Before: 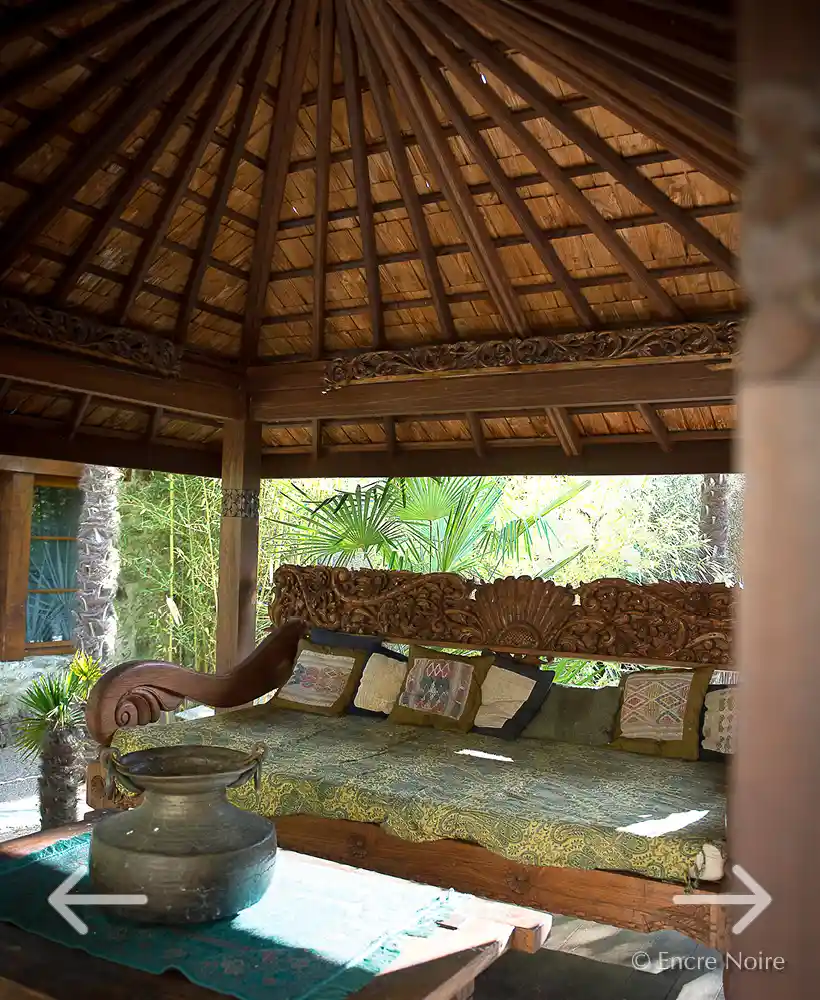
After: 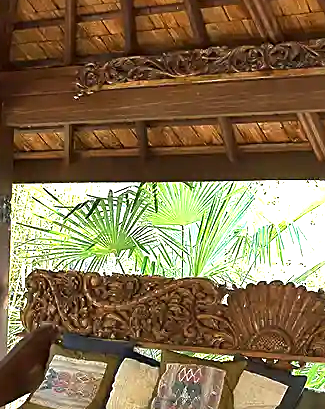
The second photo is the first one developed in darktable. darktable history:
exposure: black level correction 0, exposure 0.896 EV, compensate exposure bias true, compensate highlight preservation false
crop: left 30.281%, top 29.565%, right 30.084%, bottom 29.49%
sharpen: on, module defaults
